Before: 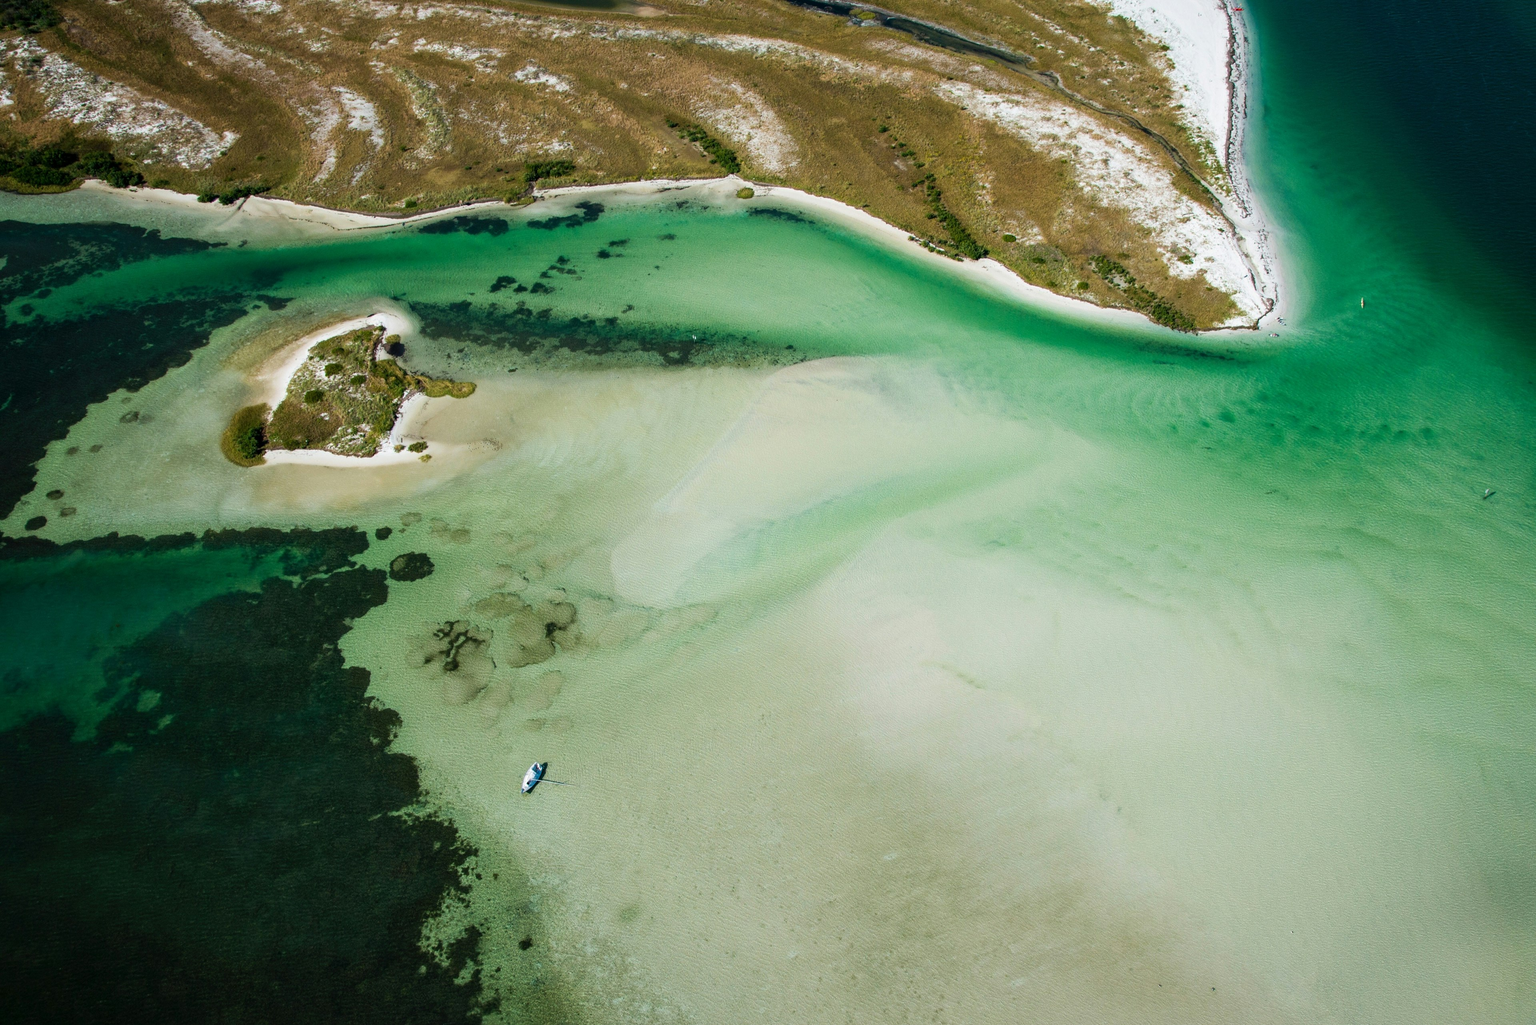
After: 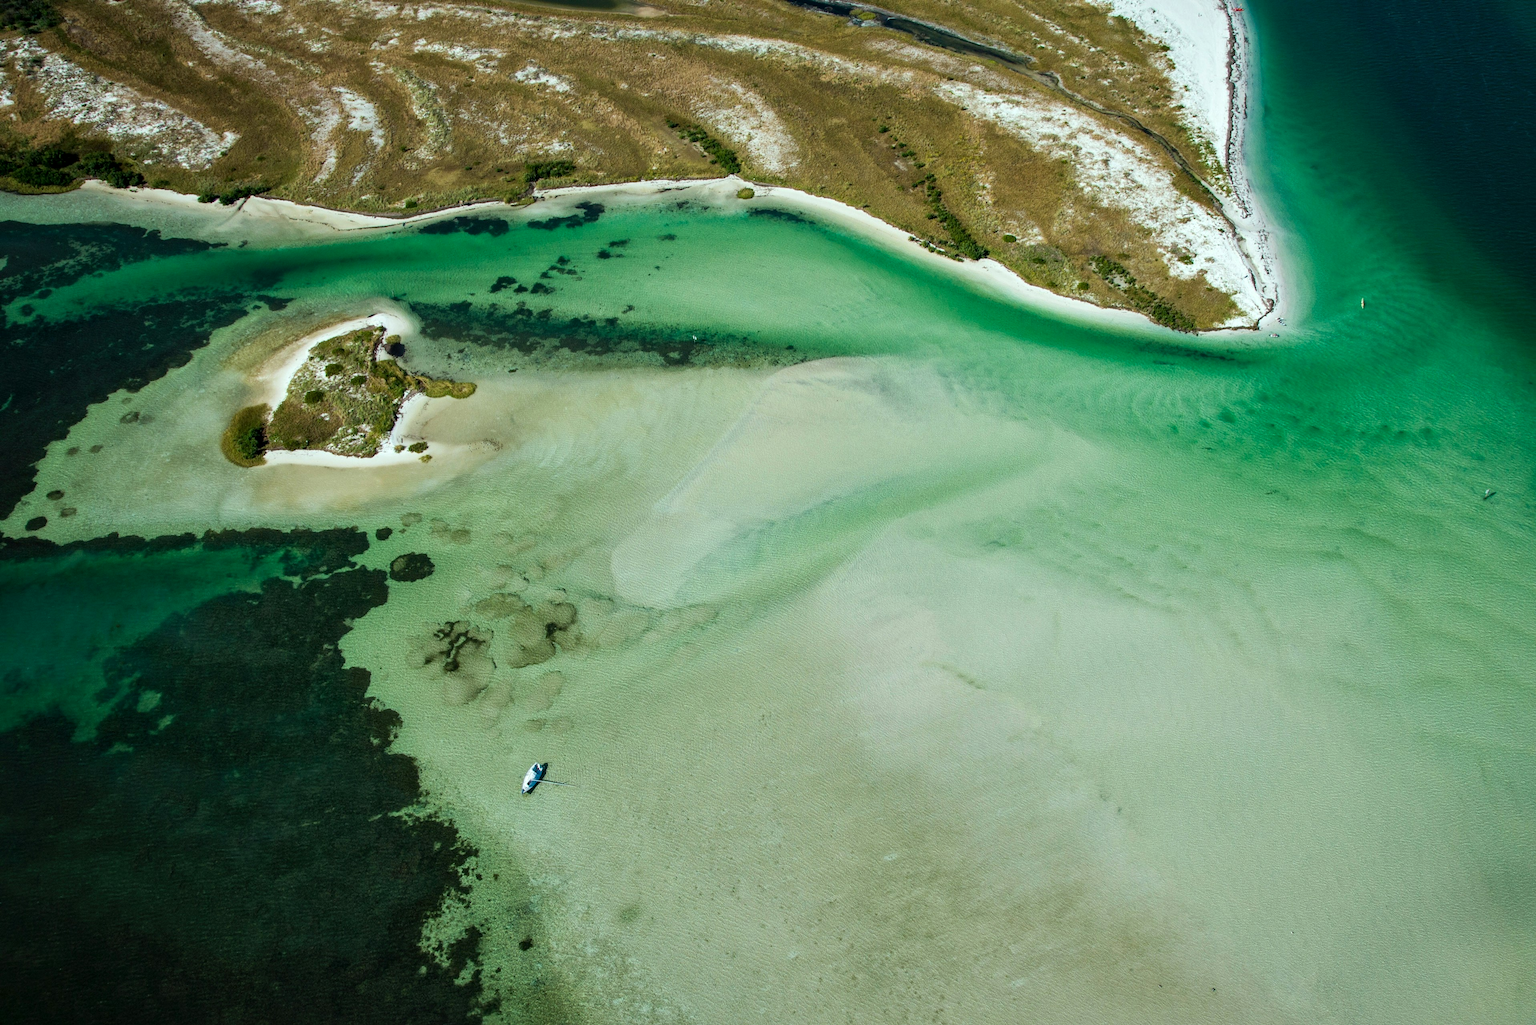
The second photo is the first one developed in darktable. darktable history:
local contrast: mode bilateral grid, contrast 20, coarseness 50, detail 119%, midtone range 0.2
color correction: highlights a* -6.86, highlights b* 0.404
shadows and highlights: shadows 12.61, white point adjustment 1.14, soften with gaussian
